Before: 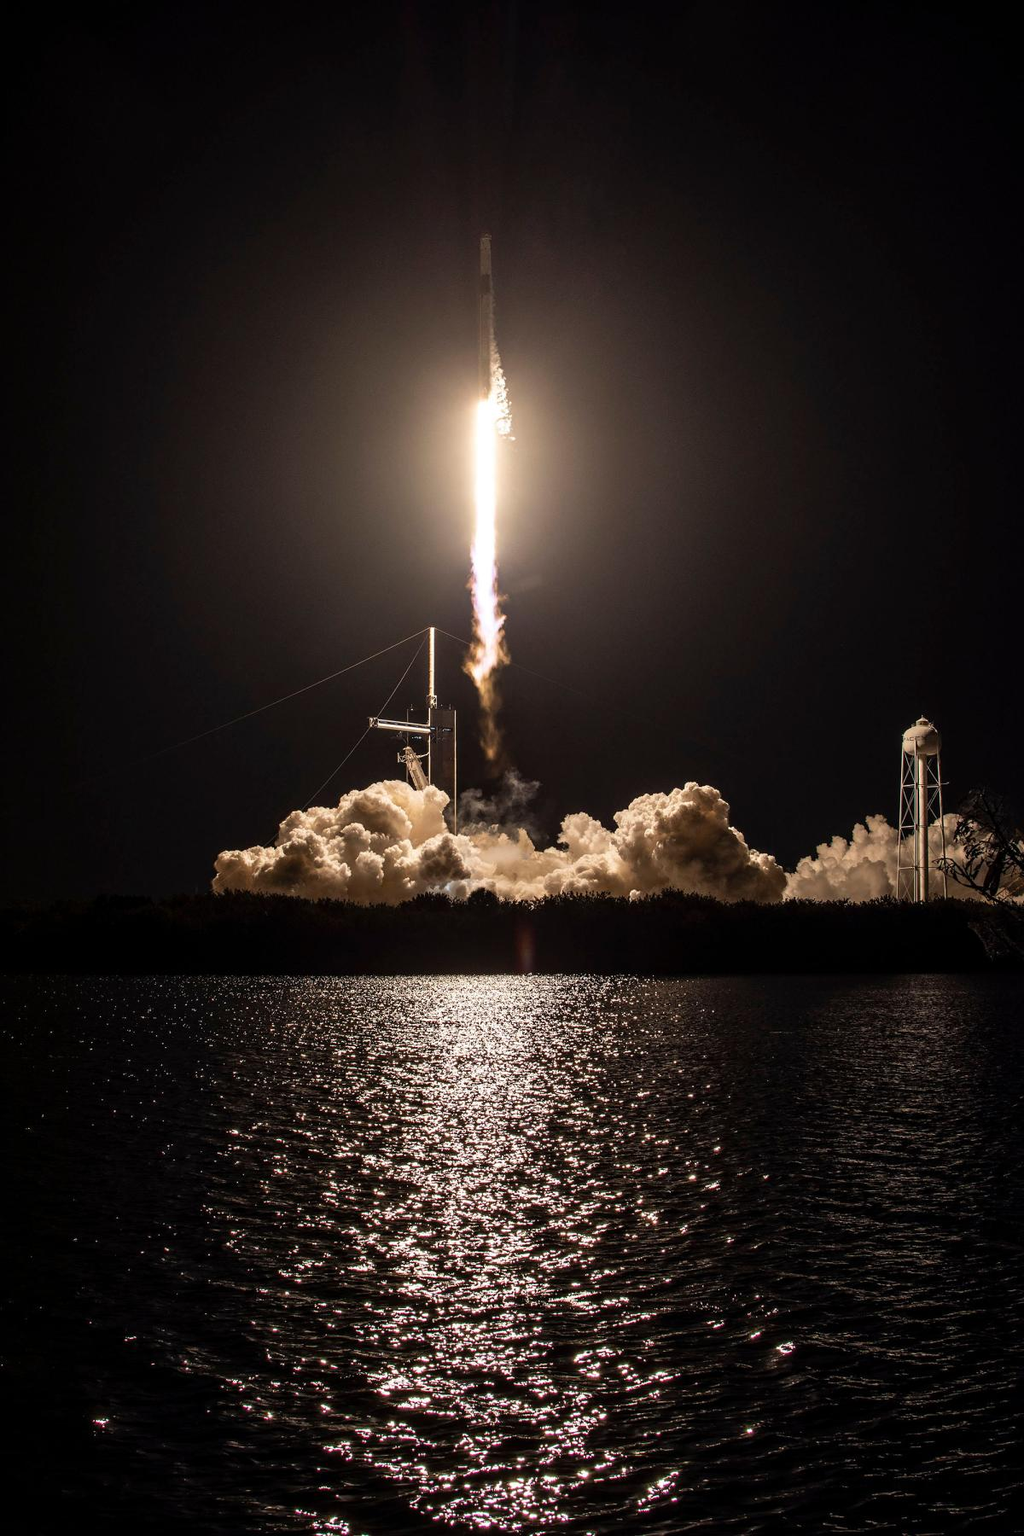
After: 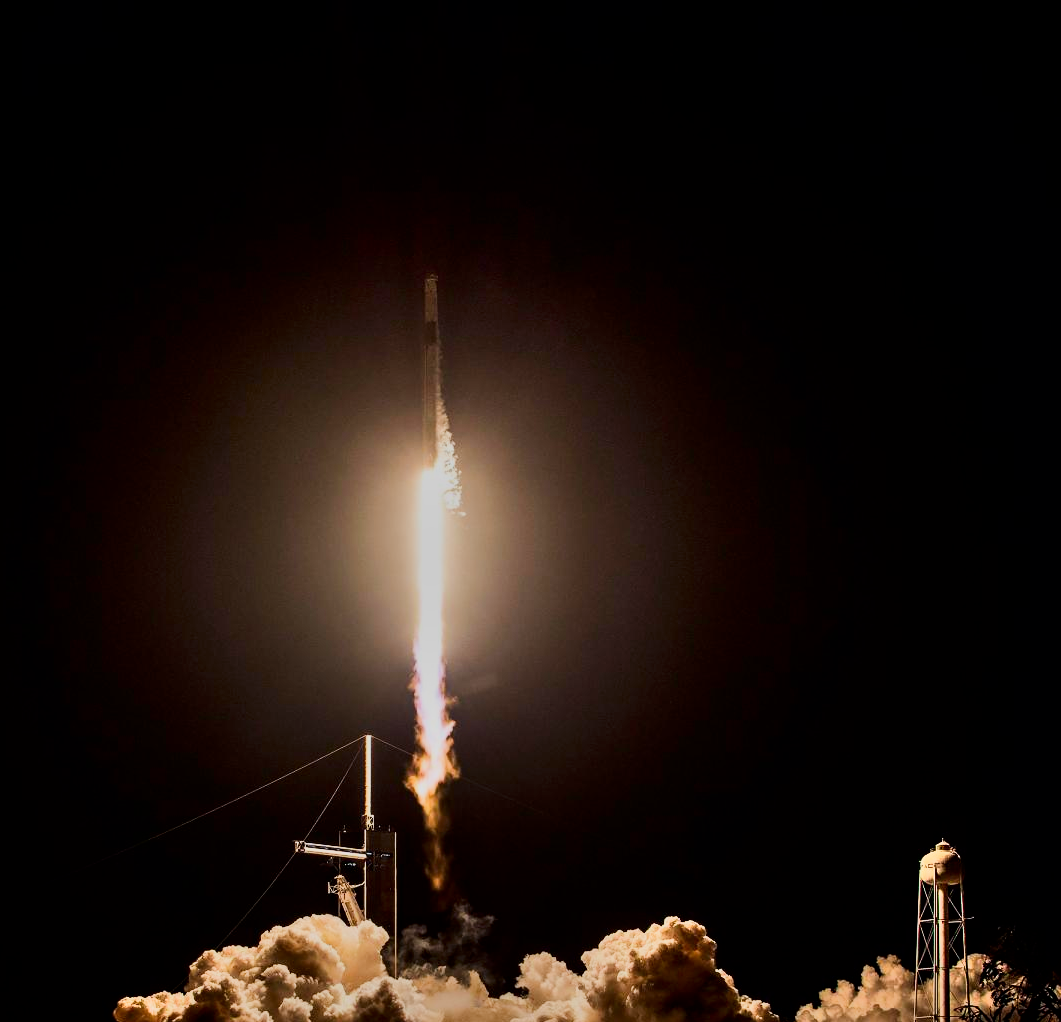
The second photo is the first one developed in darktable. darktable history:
crop and rotate: left 11.535%, bottom 43.174%
contrast brightness saturation: brightness -0.252, saturation 0.204
filmic rgb: black relative exposure -7.65 EV, white relative exposure 4.56 EV, hardness 3.61, contrast 1.051
shadows and highlights: soften with gaussian
